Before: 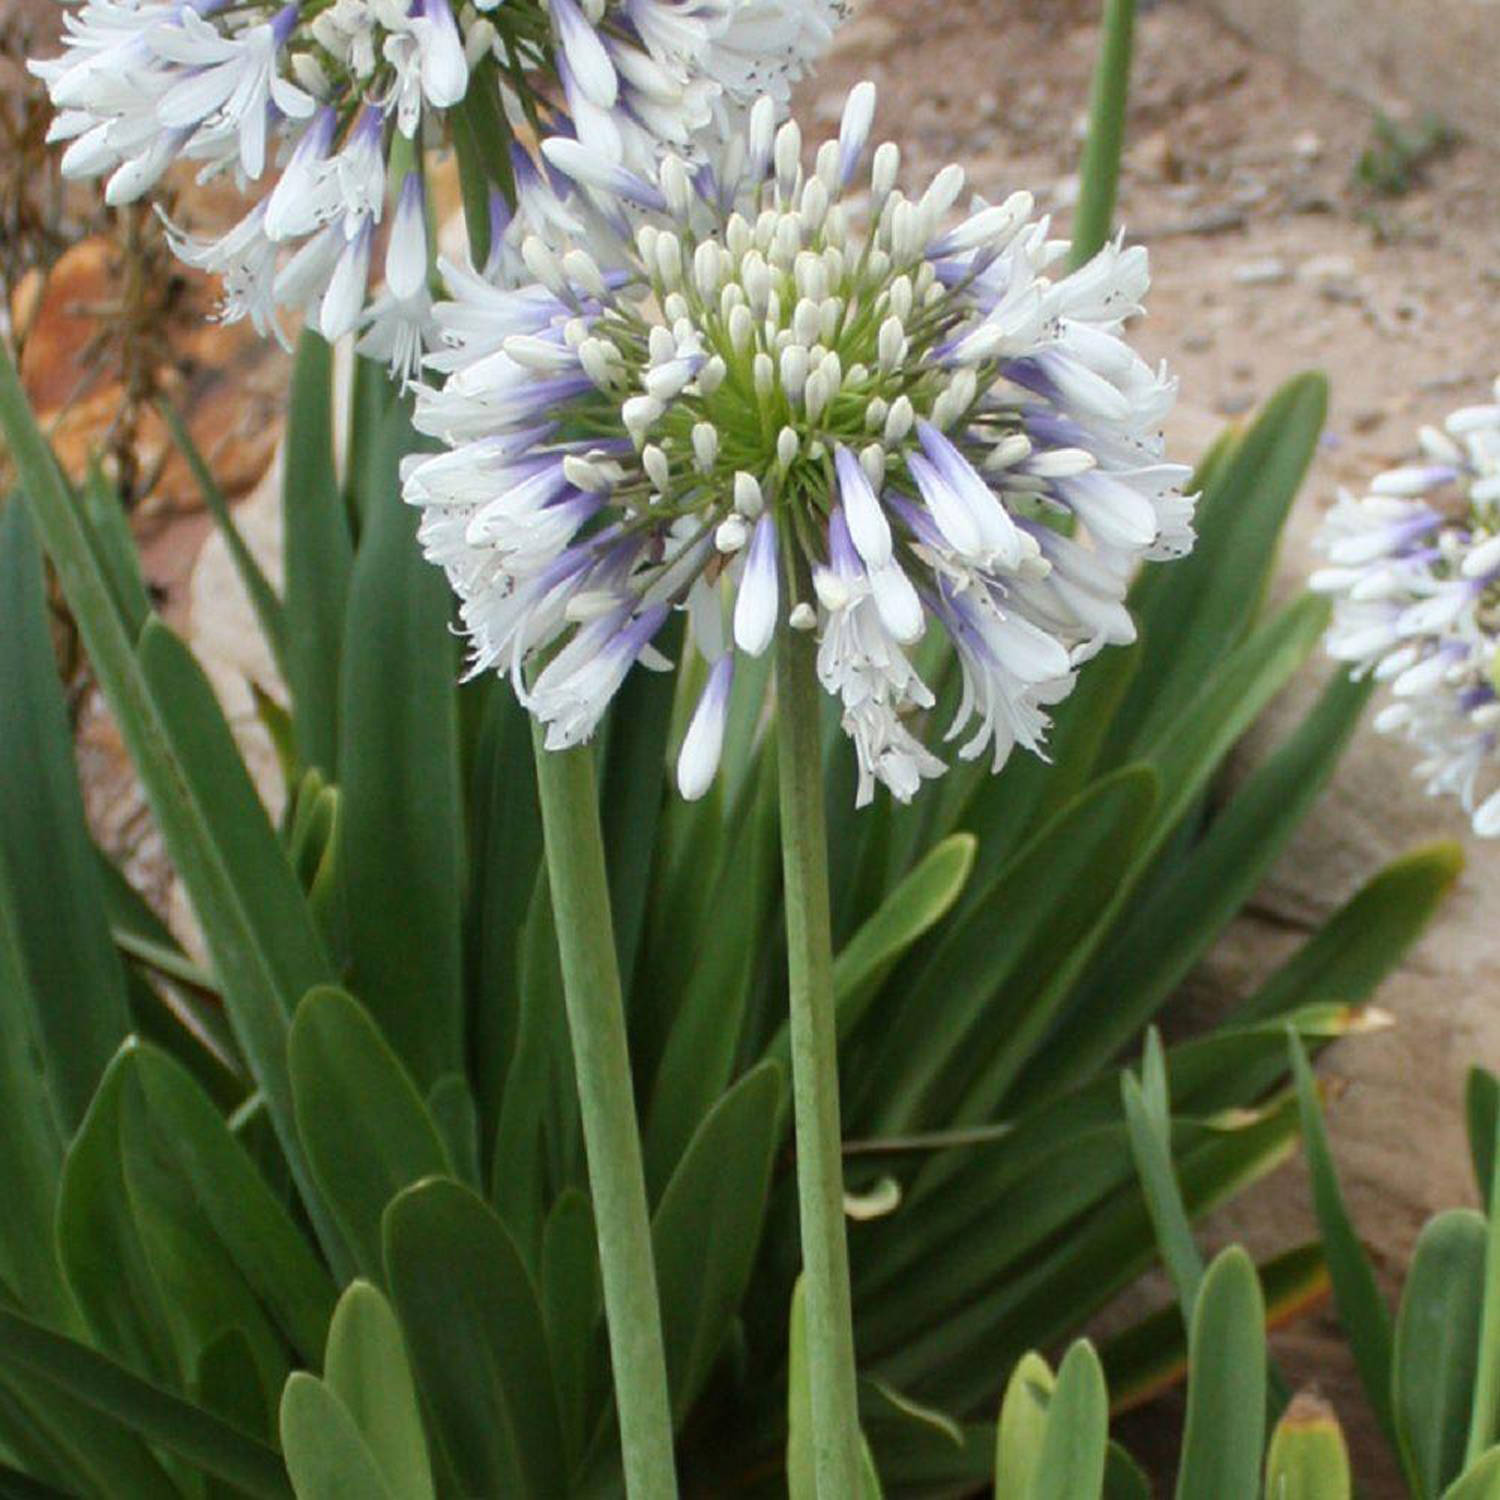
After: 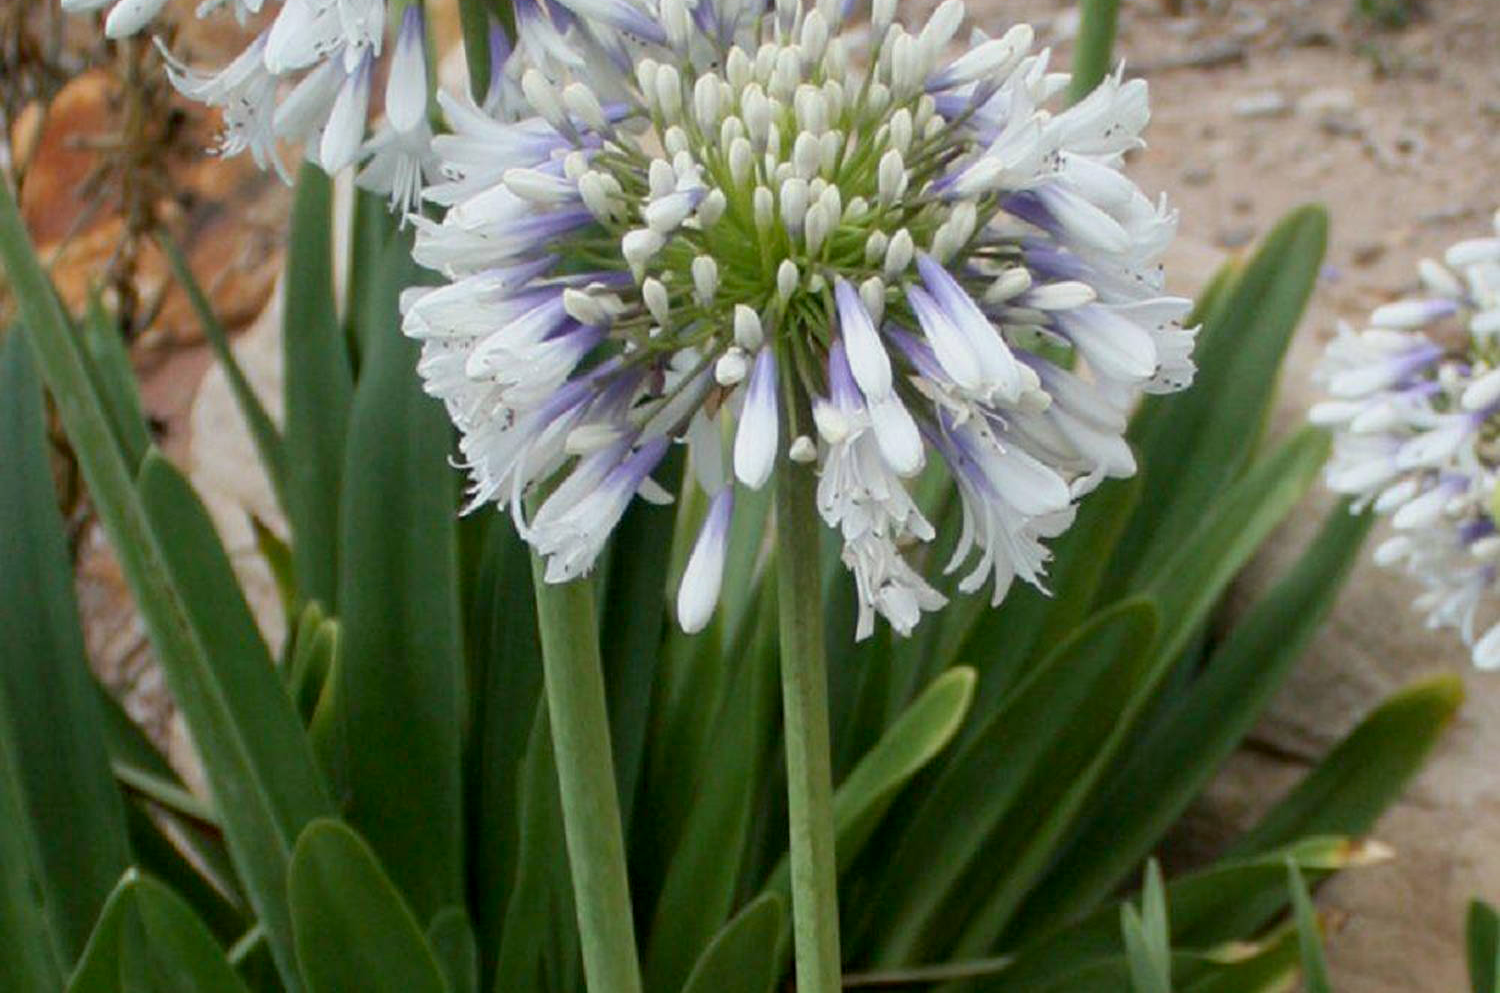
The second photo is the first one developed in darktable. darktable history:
crop: top 11.18%, bottom 22.613%
exposure: black level correction 0.006, exposure -0.221 EV, compensate exposure bias true, compensate highlight preservation false
